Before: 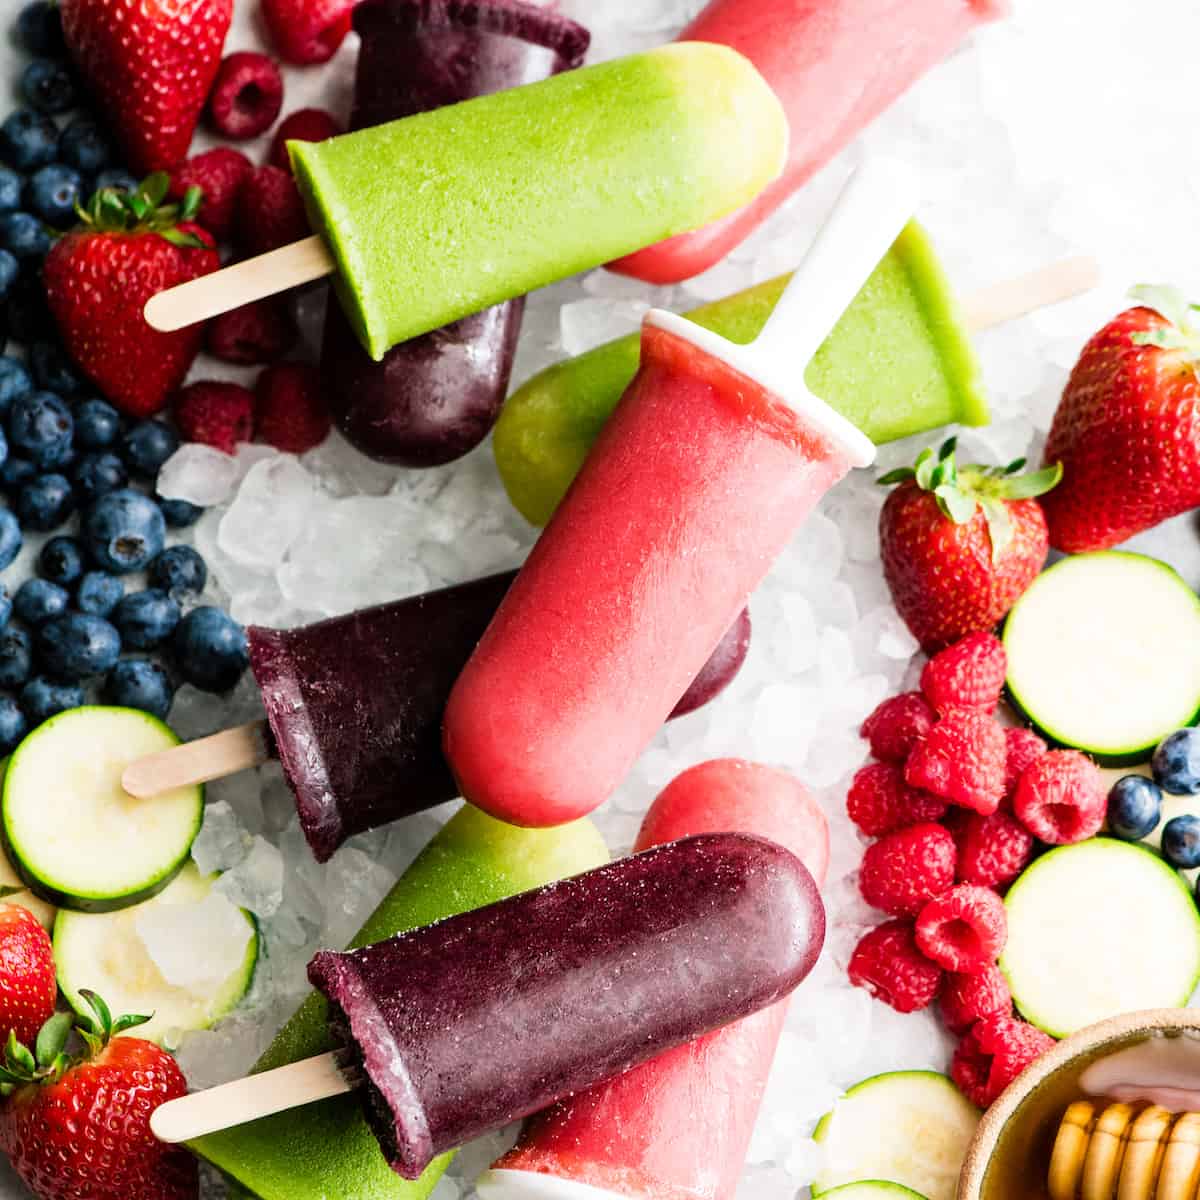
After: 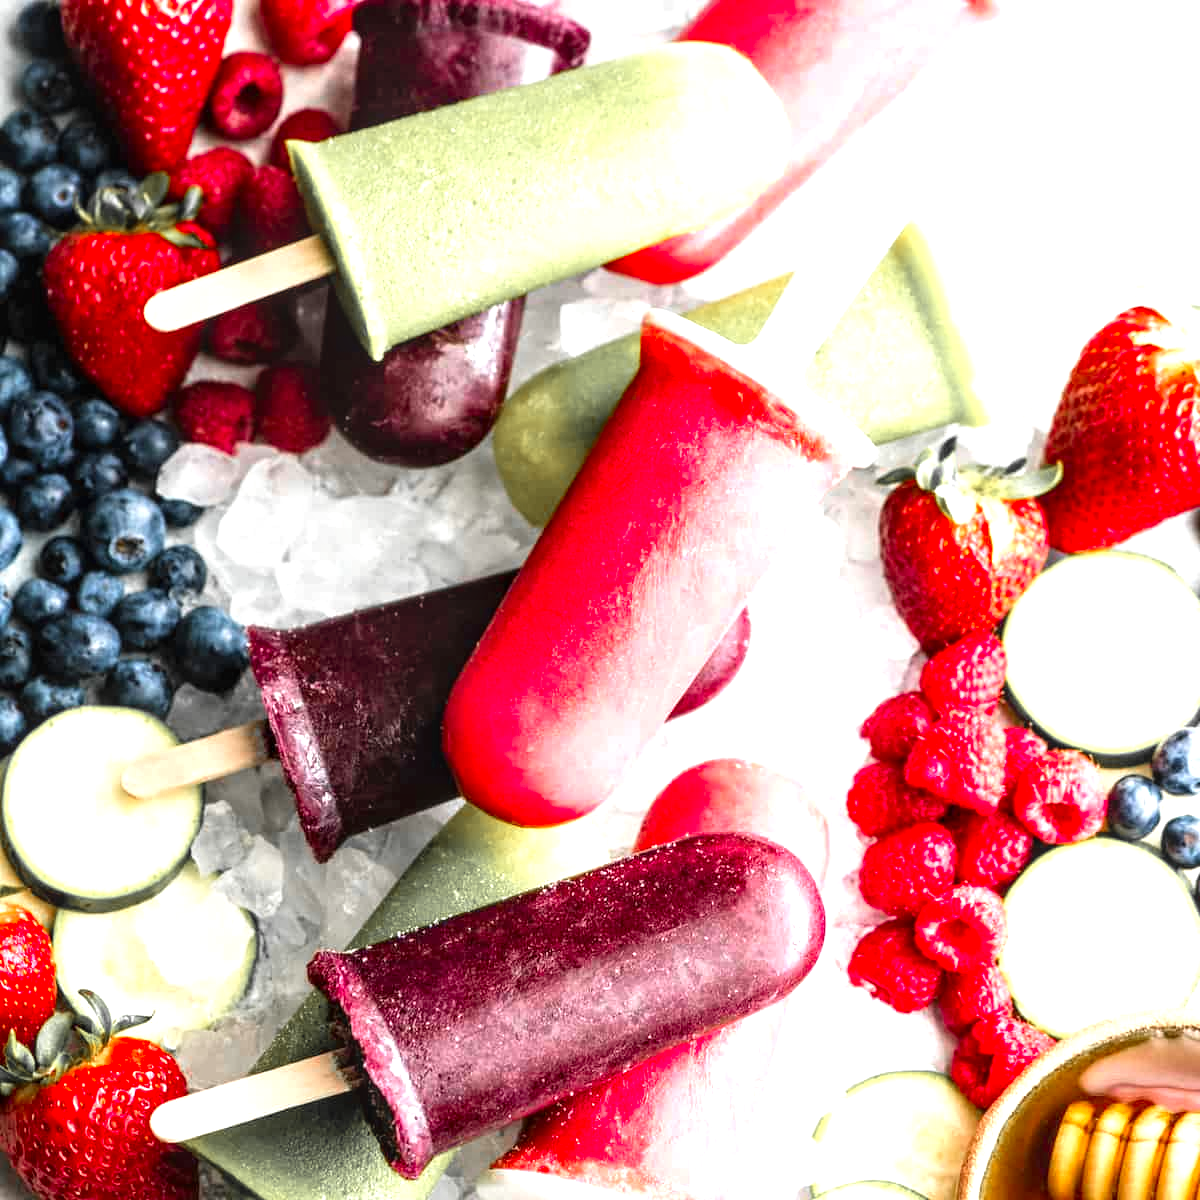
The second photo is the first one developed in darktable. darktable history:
color zones: curves: ch1 [(0, 0.679) (0.143, 0.647) (0.286, 0.261) (0.378, -0.011) (0.571, 0.396) (0.714, 0.399) (0.857, 0.406) (1, 0.679)]
exposure: black level correction 0, exposure 0.7 EV, compensate highlight preservation false
local contrast: on, module defaults
